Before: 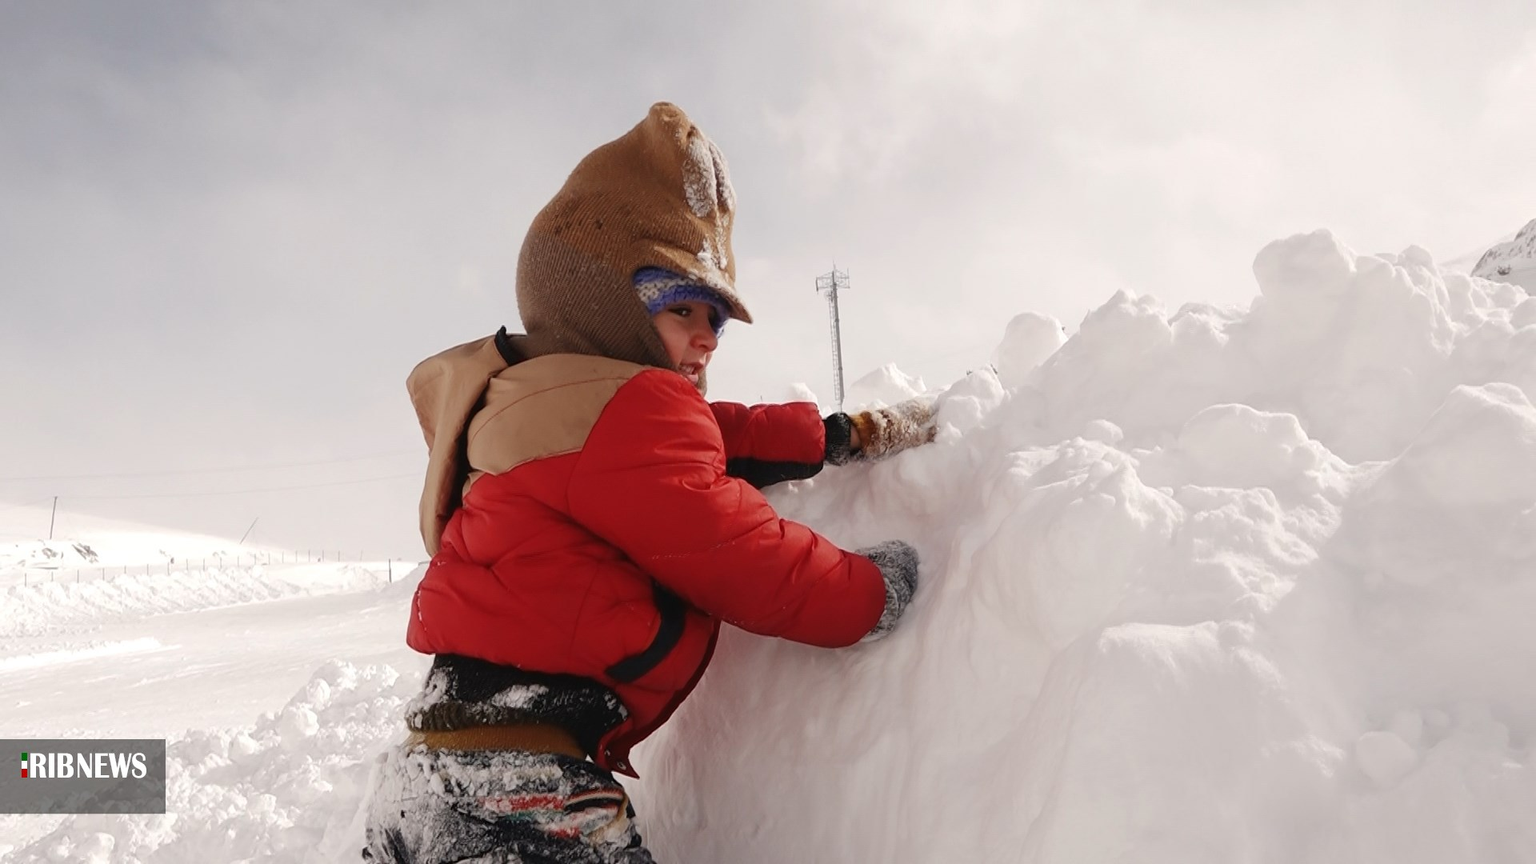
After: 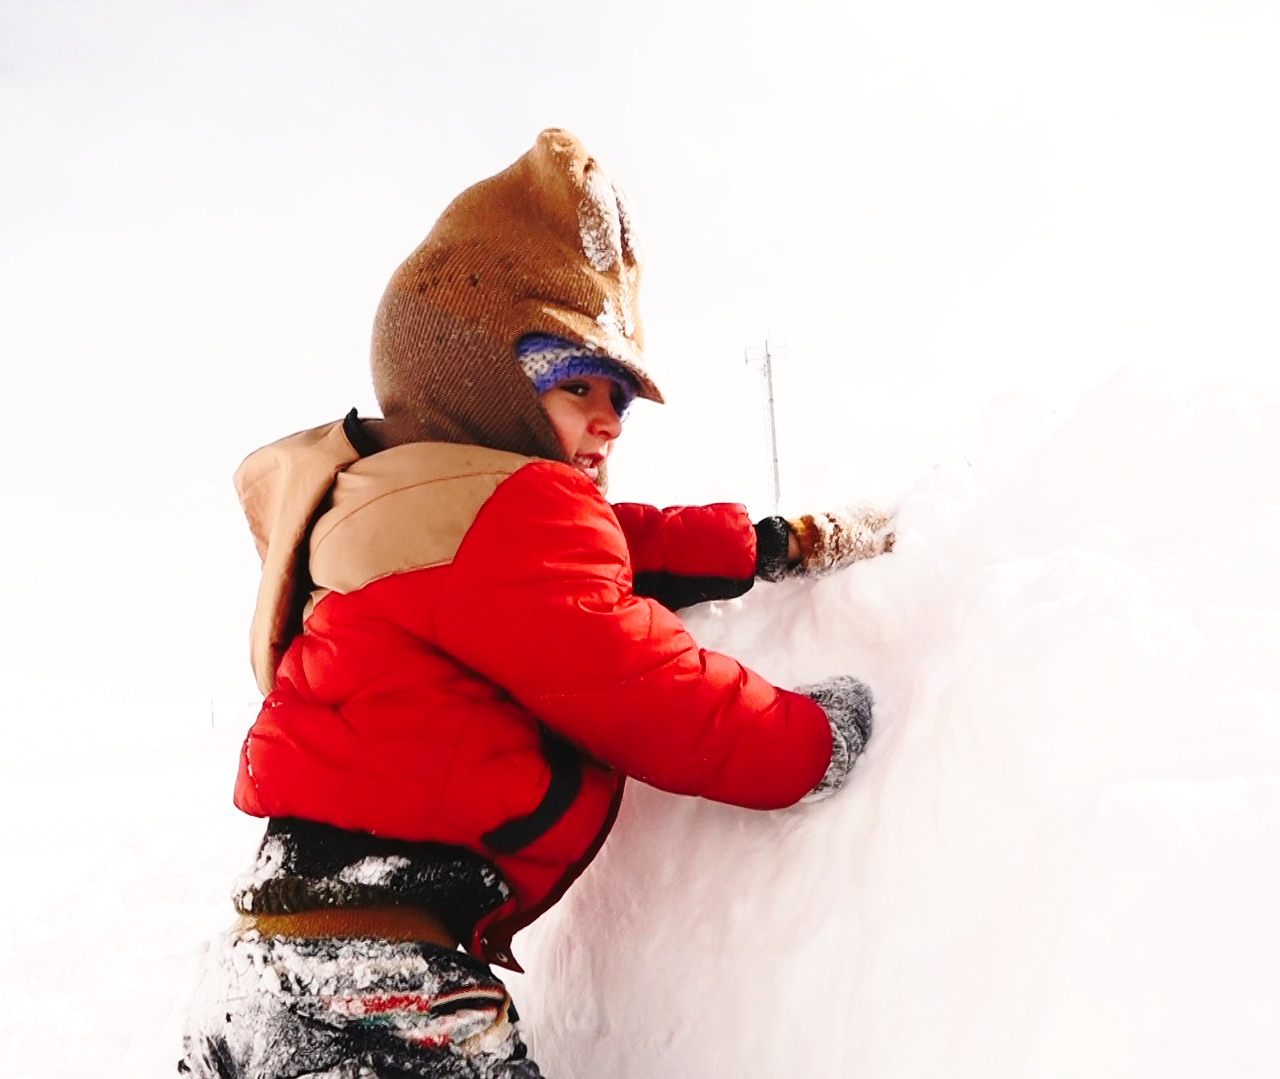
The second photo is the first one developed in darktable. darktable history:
shadows and highlights: shadows -1.17, highlights 40.68
crop and rotate: left 14.349%, right 18.976%
base curve: curves: ch0 [(0, 0) (0.036, 0.037) (0.121, 0.228) (0.46, 0.76) (0.859, 0.983) (1, 1)], preserve colors none
exposure: exposure 0.2 EV, compensate highlight preservation false
